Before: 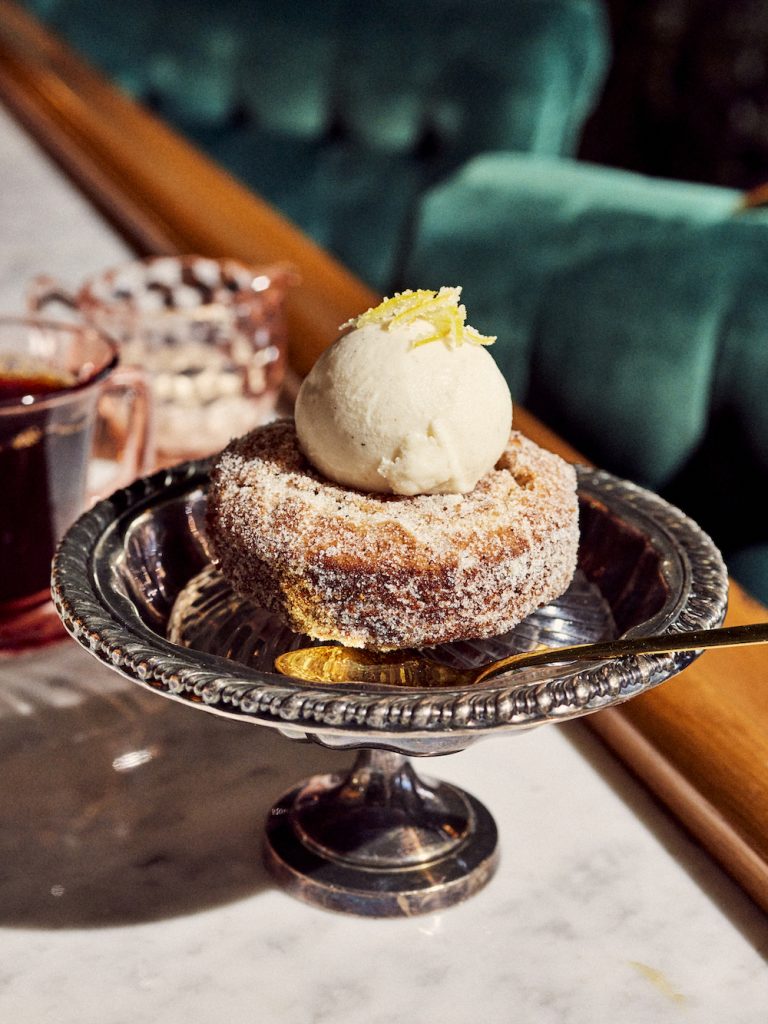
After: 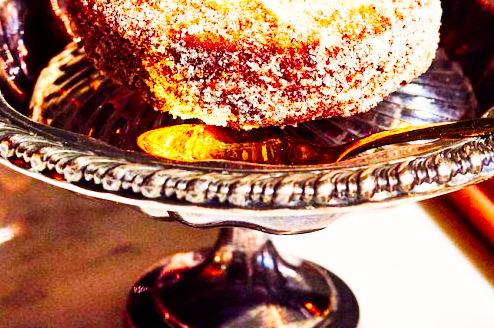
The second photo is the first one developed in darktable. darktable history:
color correction: highlights b* 0.054, saturation 1.84
base curve: curves: ch0 [(0, 0) (0.007, 0.004) (0.027, 0.03) (0.046, 0.07) (0.207, 0.54) (0.442, 0.872) (0.673, 0.972) (1, 1)], preserve colors none
crop: left 18.081%, top 51%, right 17.484%, bottom 16.884%
